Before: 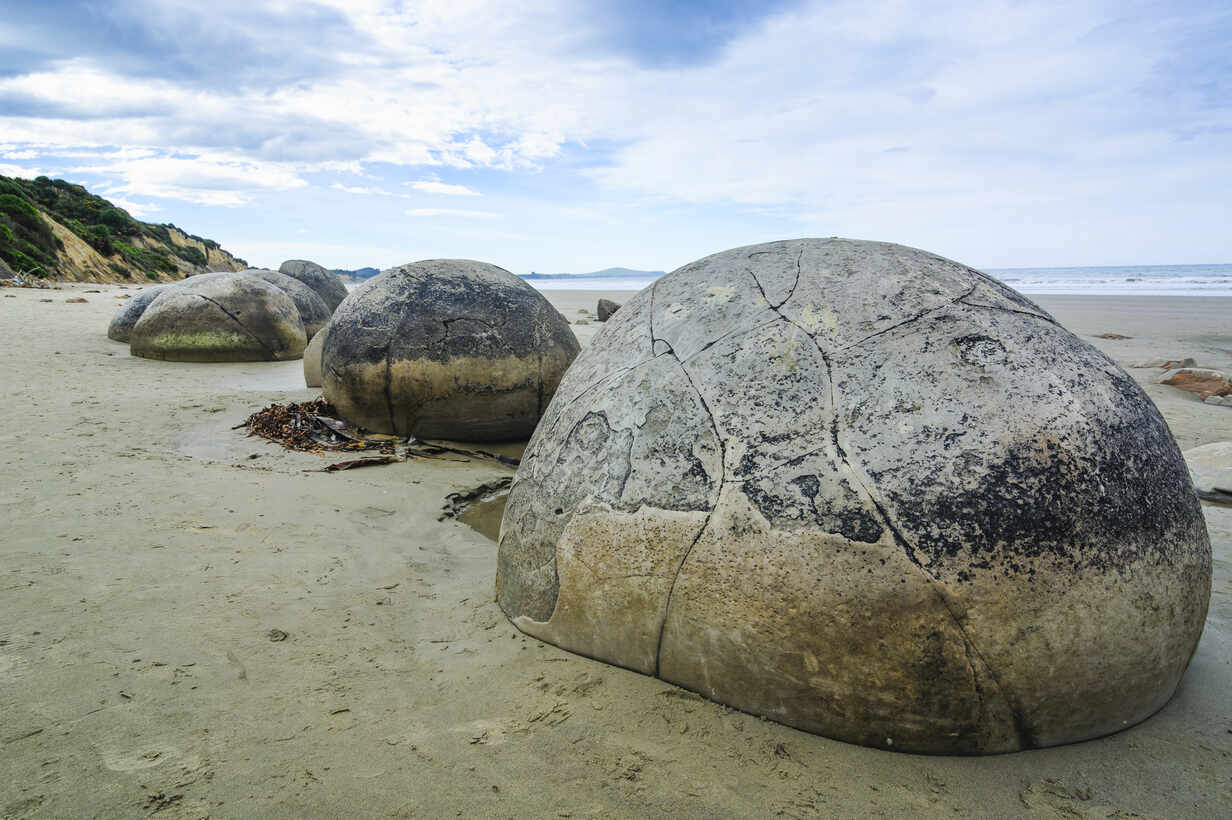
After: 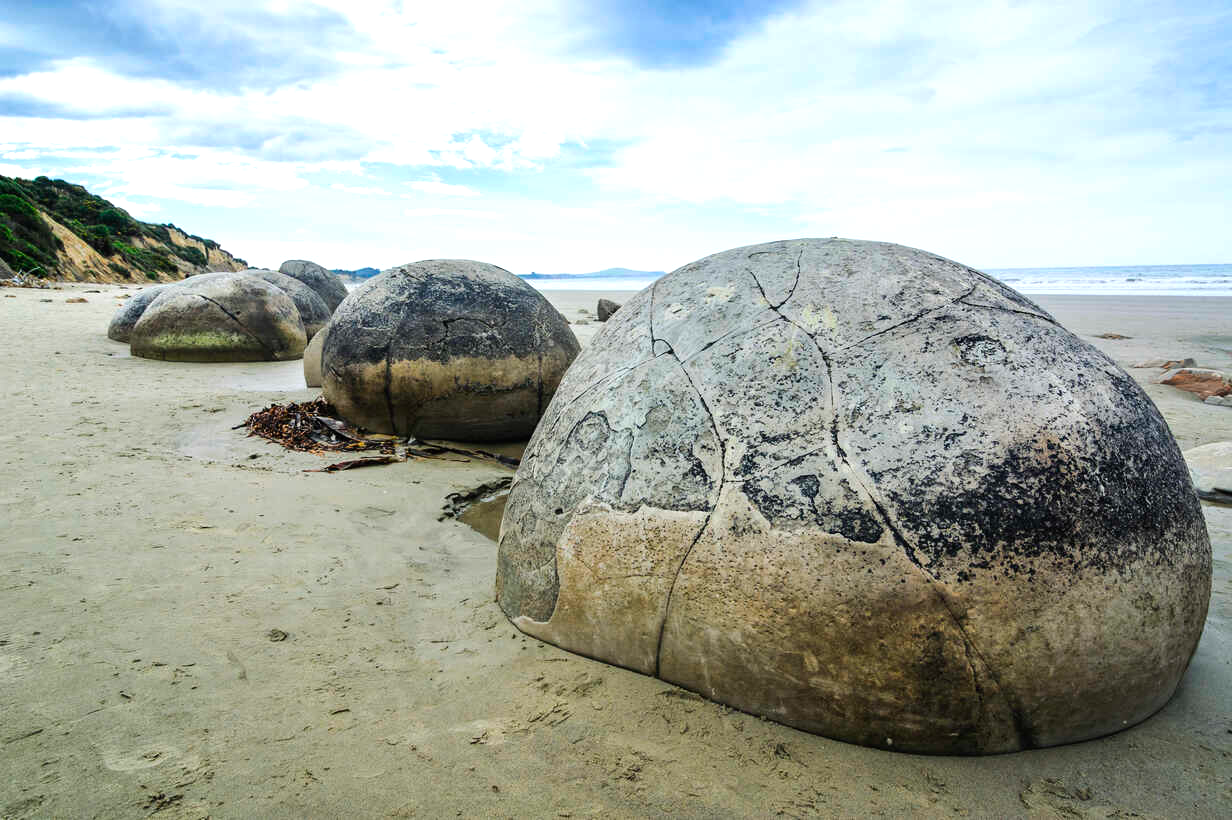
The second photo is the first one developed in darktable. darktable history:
tone equalizer: -8 EV -0.406 EV, -7 EV -0.354 EV, -6 EV -0.342 EV, -5 EV -0.219 EV, -3 EV 0.24 EV, -2 EV 0.326 EV, -1 EV 0.402 EV, +0 EV 0.39 EV, edges refinement/feathering 500, mask exposure compensation -1.26 EV, preserve details no
